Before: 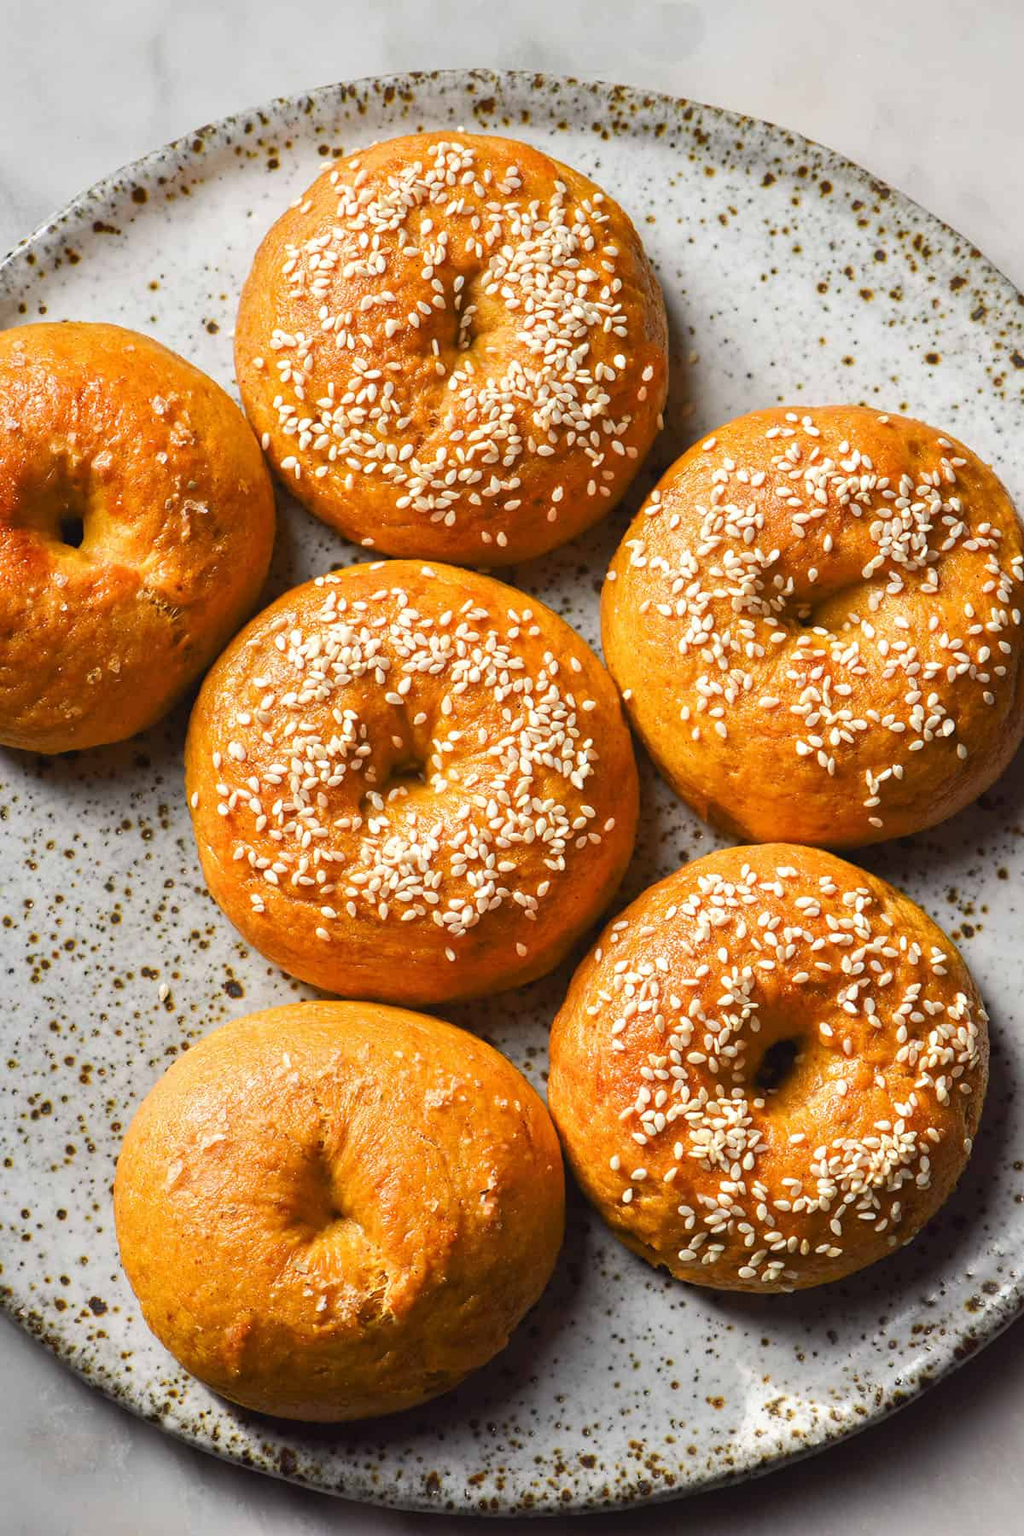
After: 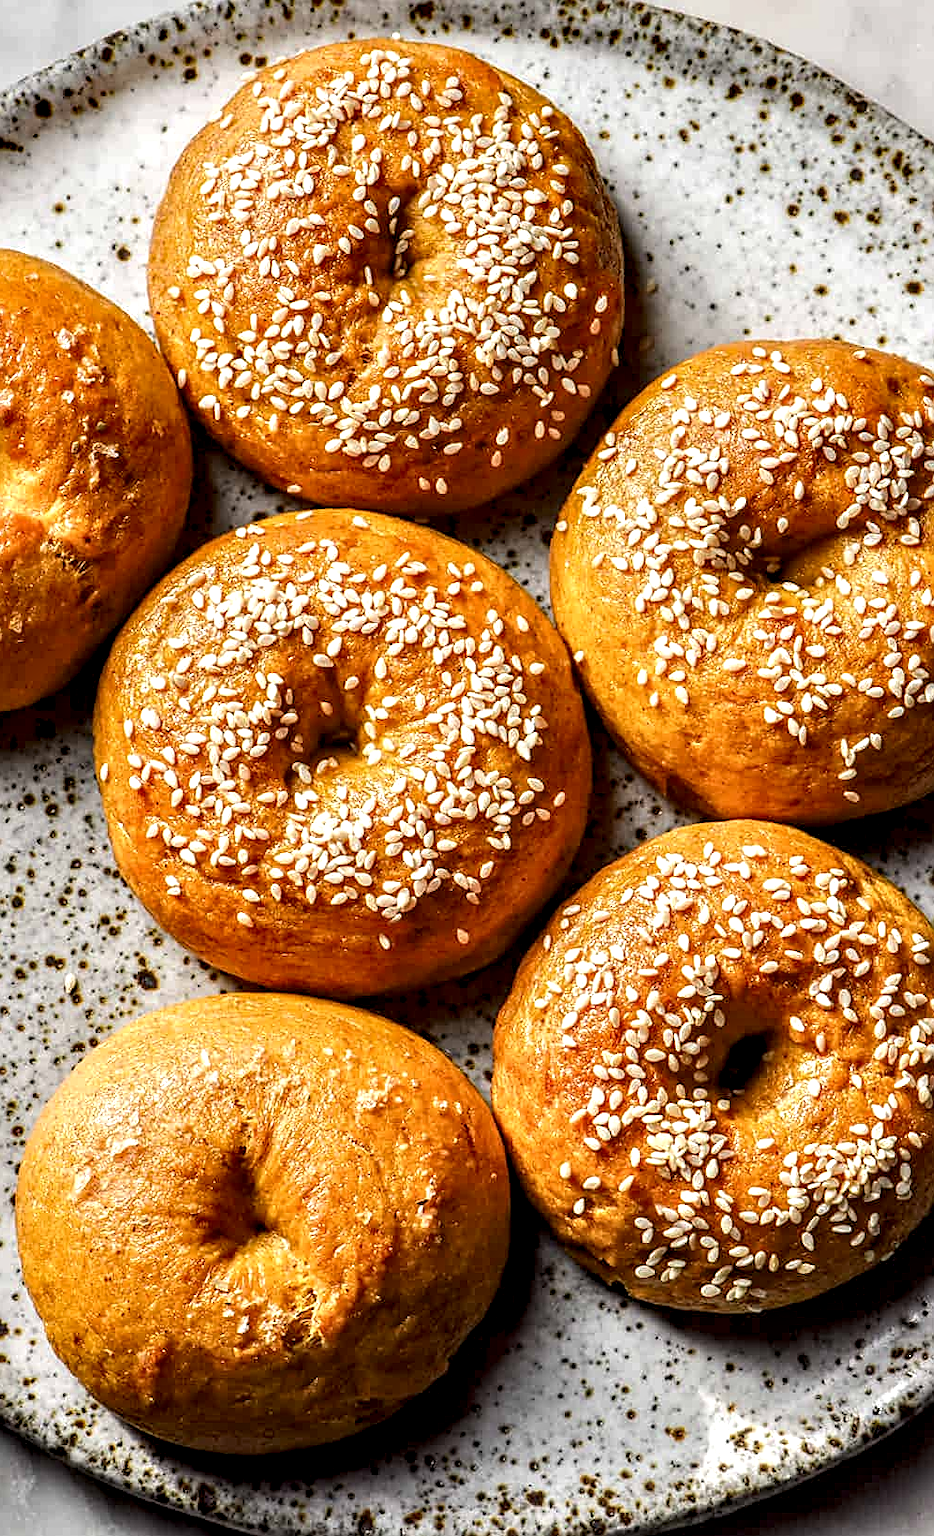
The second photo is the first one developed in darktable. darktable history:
exposure: black level correction 0.001, compensate highlight preservation false
base curve: preserve colors none
crop: left 9.807%, top 6.285%, right 6.978%, bottom 2.583%
sharpen: on, module defaults
local contrast: highlights 18%, detail 187%
tone equalizer: on, module defaults
